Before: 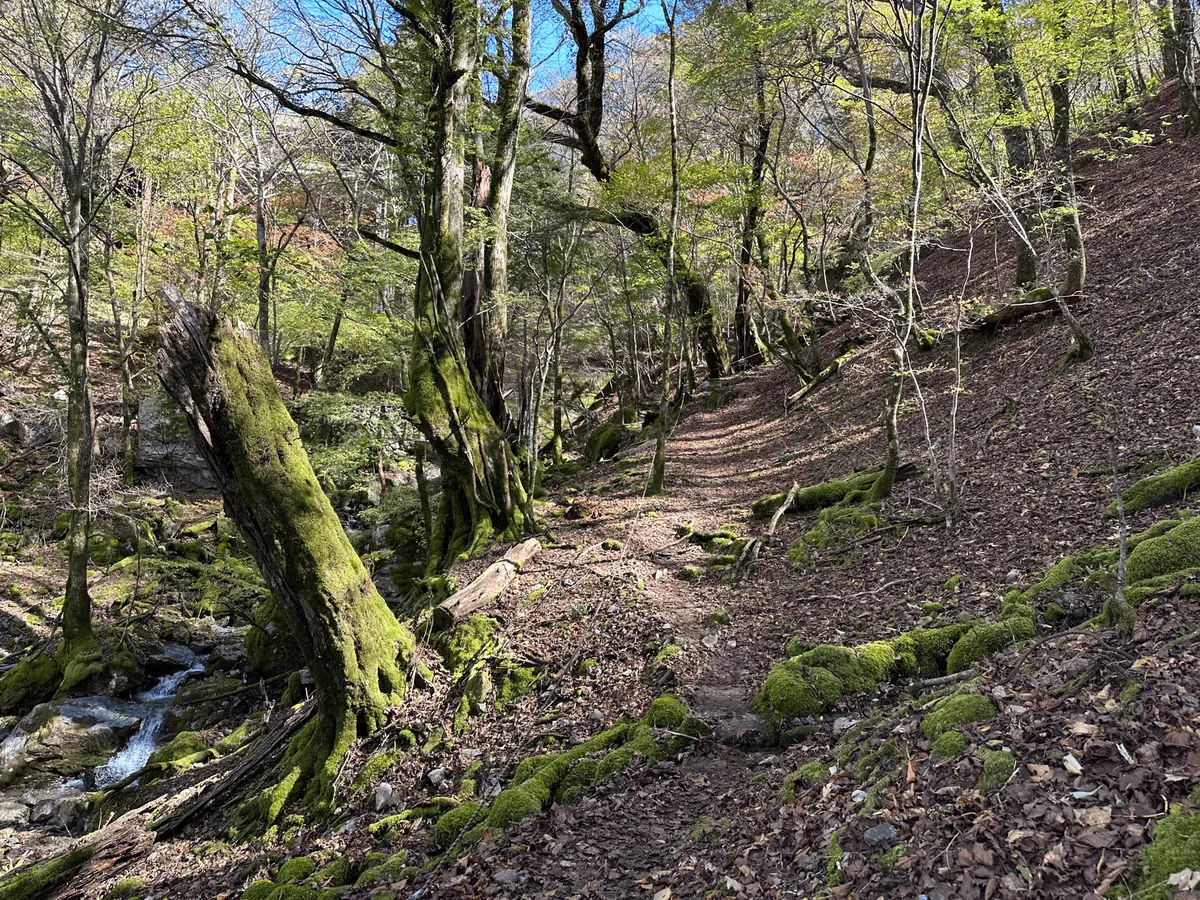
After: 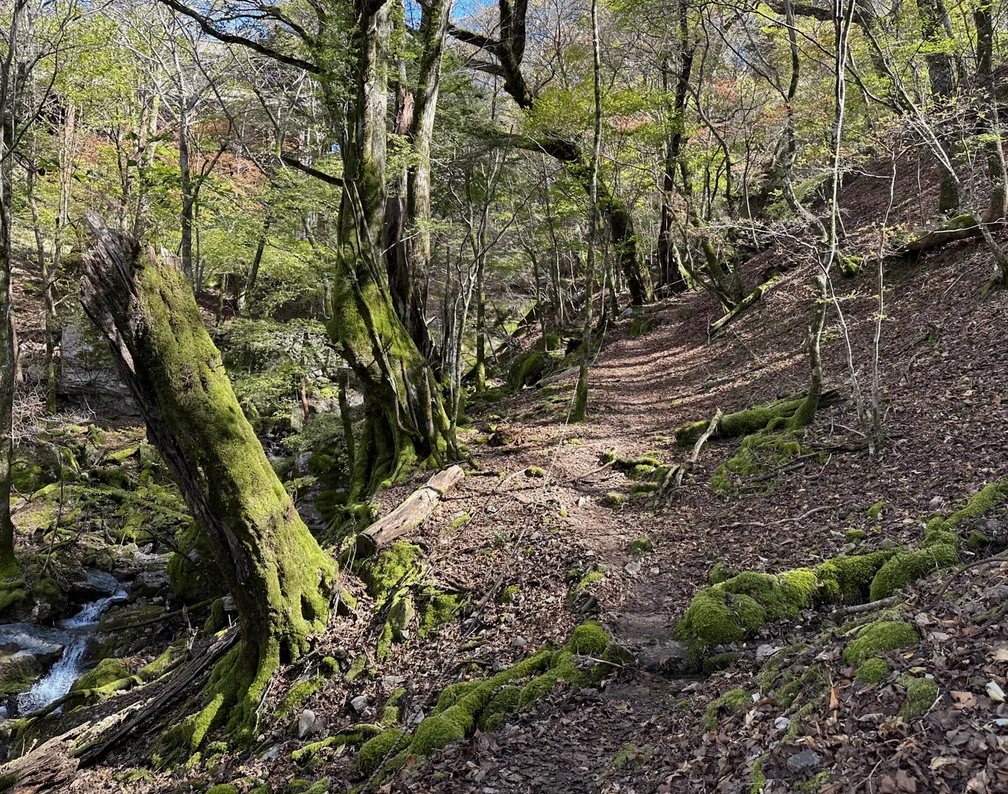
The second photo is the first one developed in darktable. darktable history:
shadows and highlights: shadows -20, white point adjustment -2, highlights -35
crop: left 6.446%, top 8.188%, right 9.538%, bottom 3.548%
